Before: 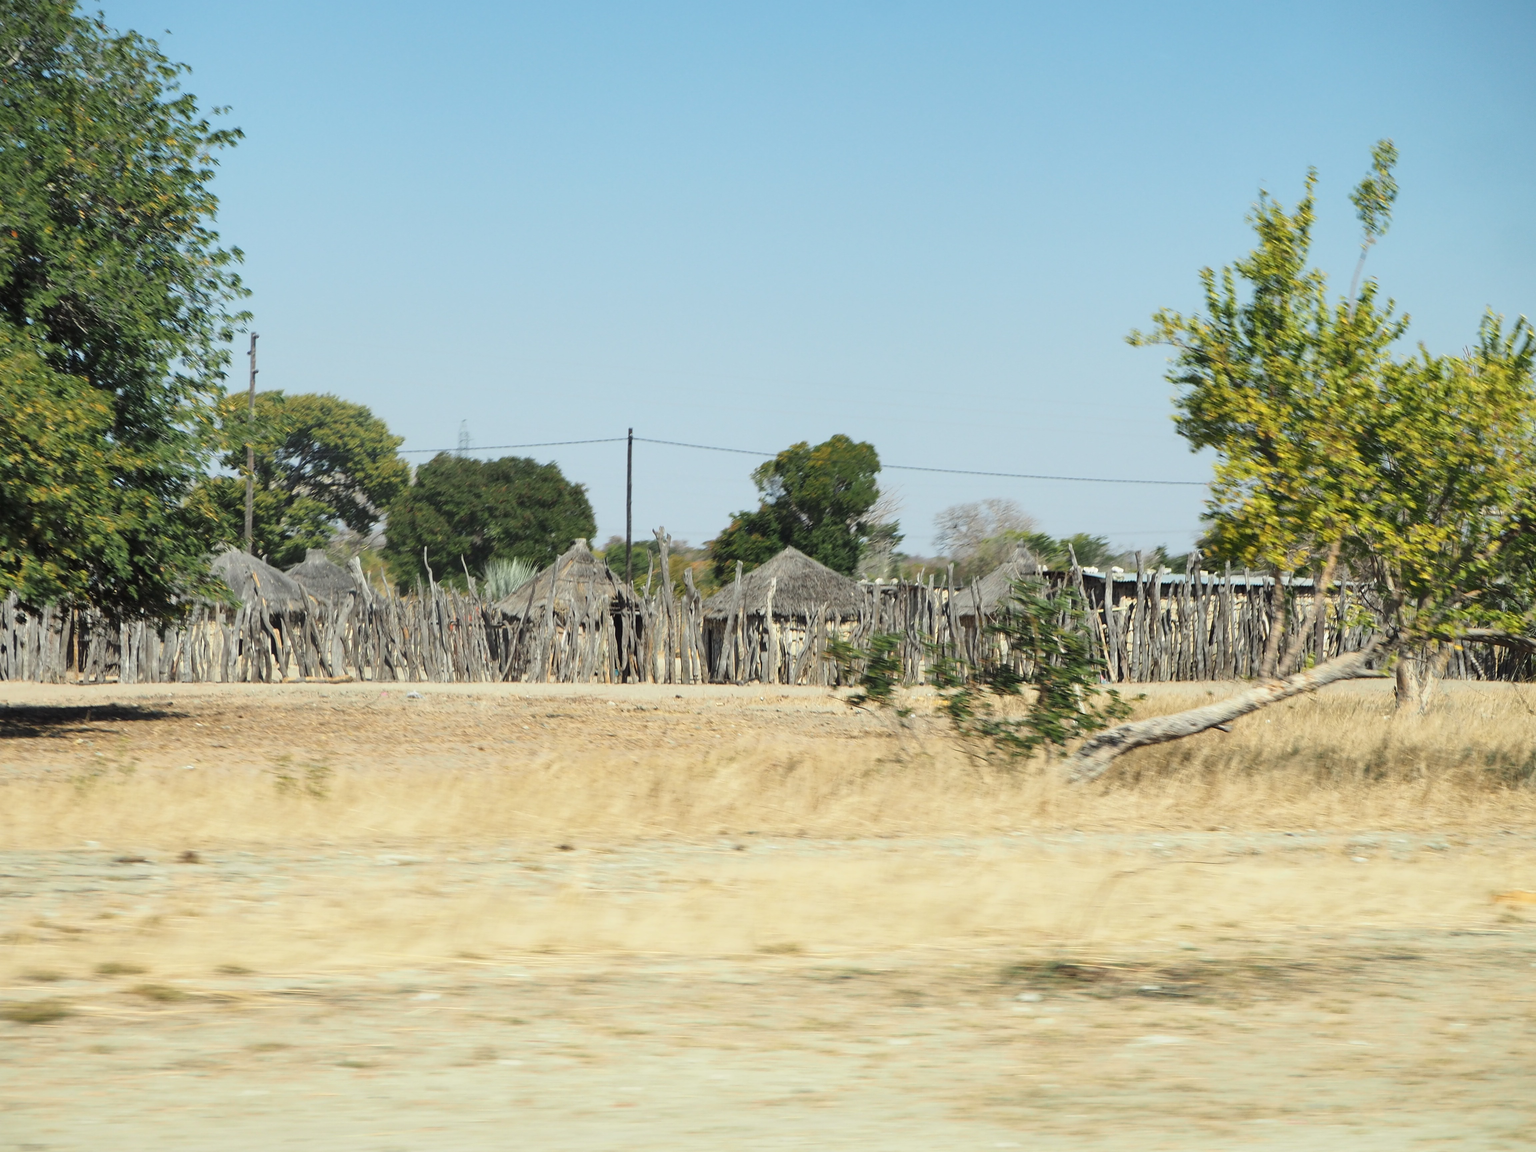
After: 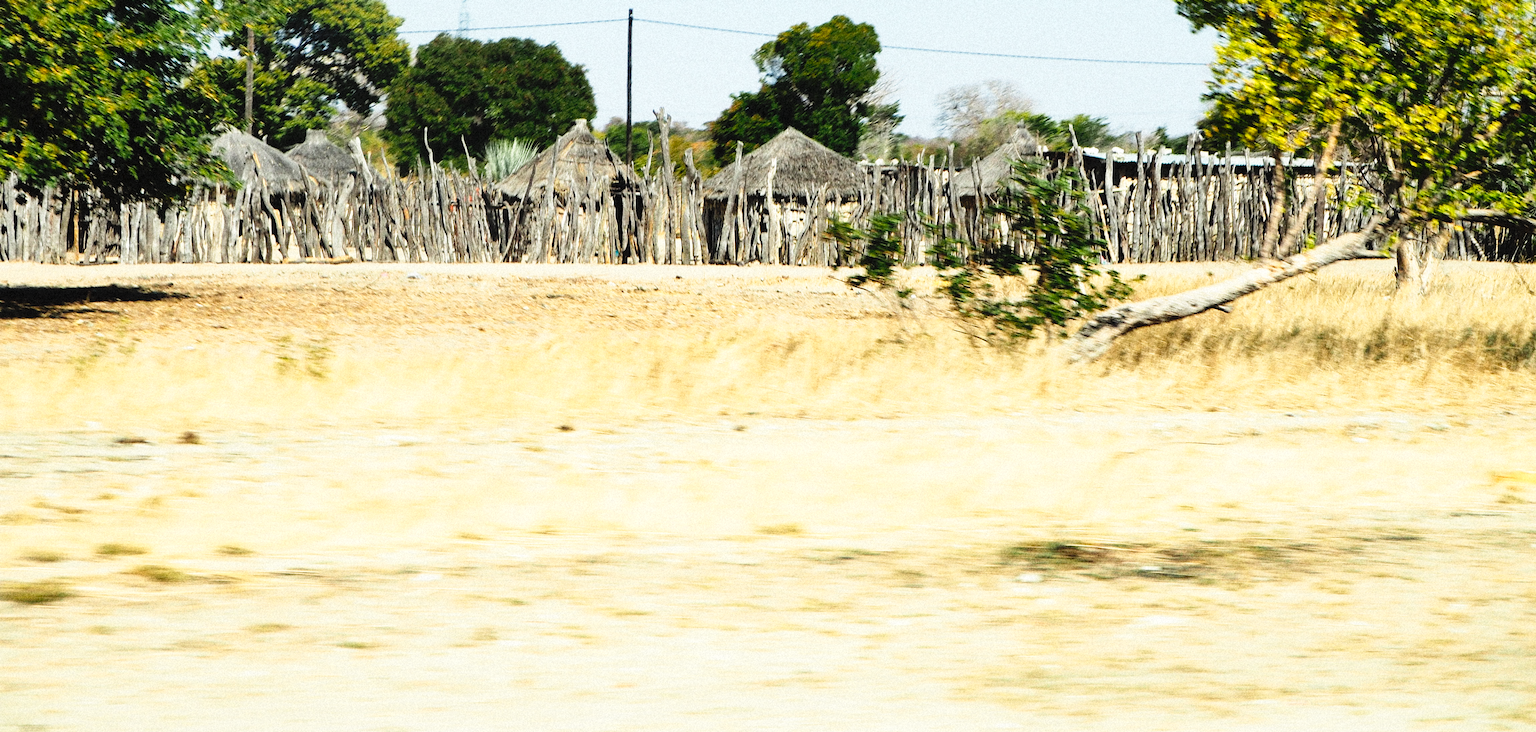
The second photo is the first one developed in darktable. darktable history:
grain: coarseness 14.49 ISO, strength 48.04%, mid-tones bias 35%
tone curve: curves: ch0 [(0, 0) (0.003, 0.03) (0.011, 0.022) (0.025, 0.018) (0.044, 0.031) (0.069, 0.035) (0.1, 0.04) (0.136, 0.046) (0.177, 0.063) (0.224, 0.087) (0.277, 0.15) (0.335, 0.252) (0.399, 0.354) (0.468, 0.475) (0.543, 0.602) (0.623, 0.73) (0.709, 0.856) (0.801, 0.945) (0.898, 0.987) (1, 1)], preserve colors none
crop and rotate: top 36.435%
